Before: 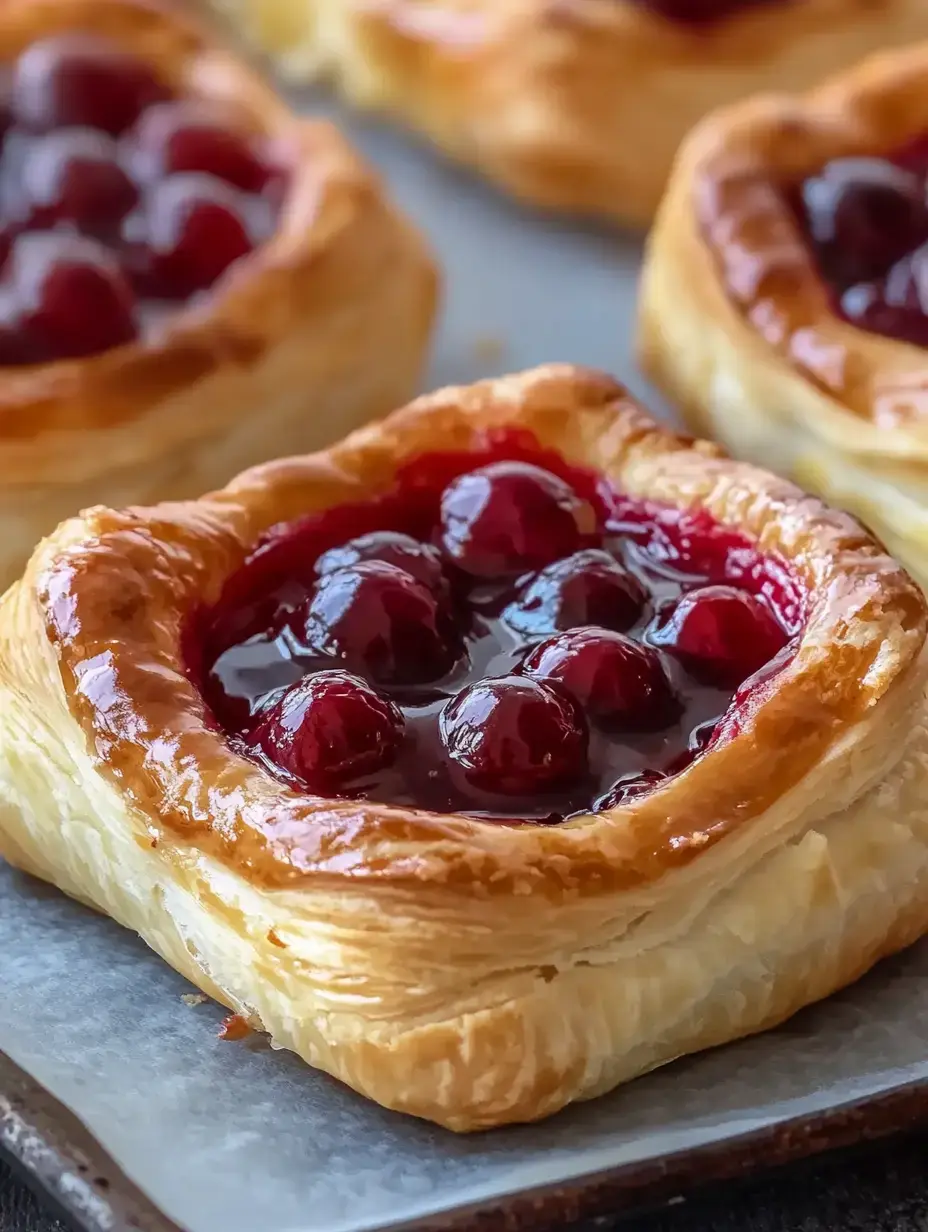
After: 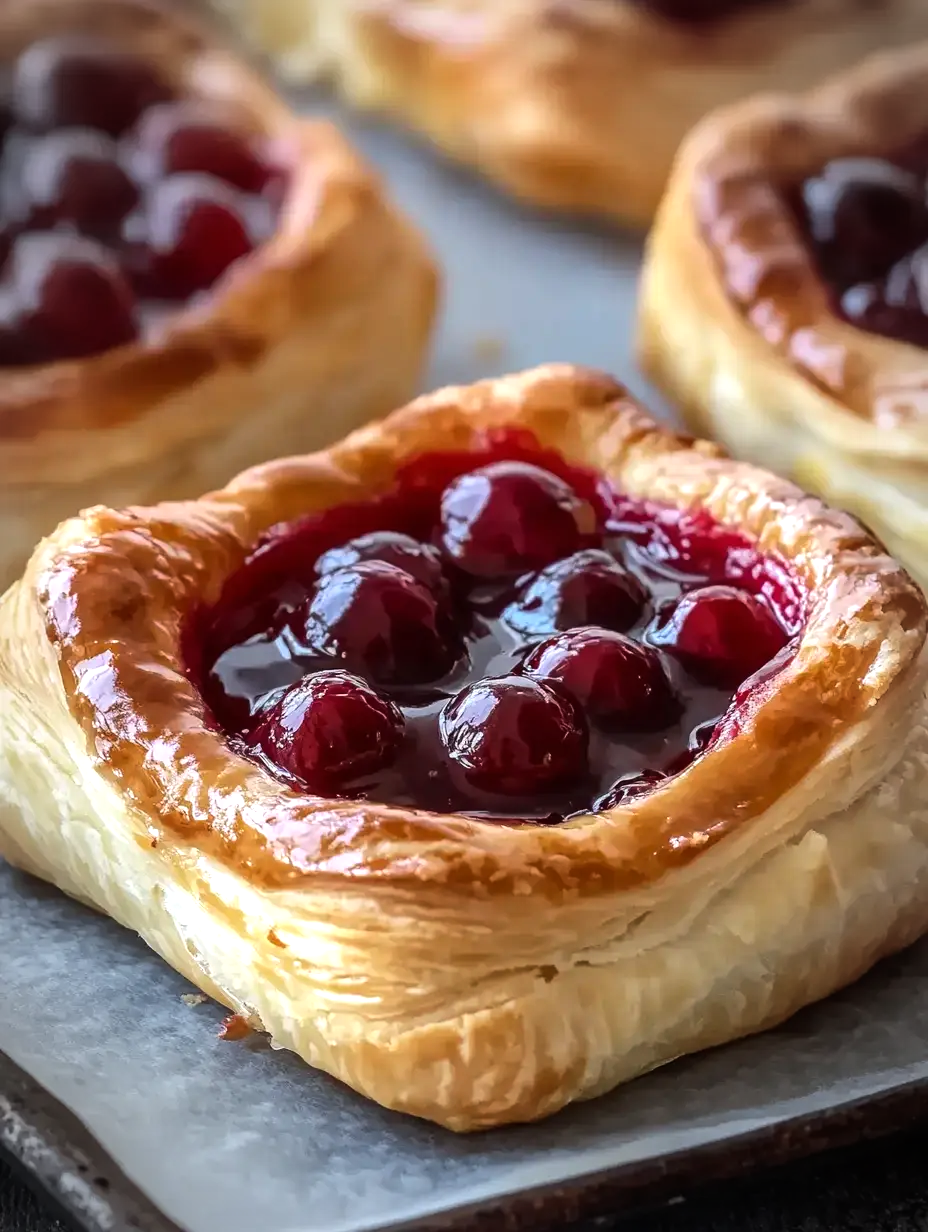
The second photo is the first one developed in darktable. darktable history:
vignetting: automatic ratio true
tone equalizer: -8 EV -0.417 EV, -7 EV -0.389 EV, -6 EV -0.333 EV, -5 EV -0.222 EV, -3 EV 0.222 EV, -2 EV 0.333 EV, -1 EV 0.389 EV, +0 EV 0.417 EV, edges refinement/feathering 500, mask exposure compensation -1.57 EV, preserve details no
